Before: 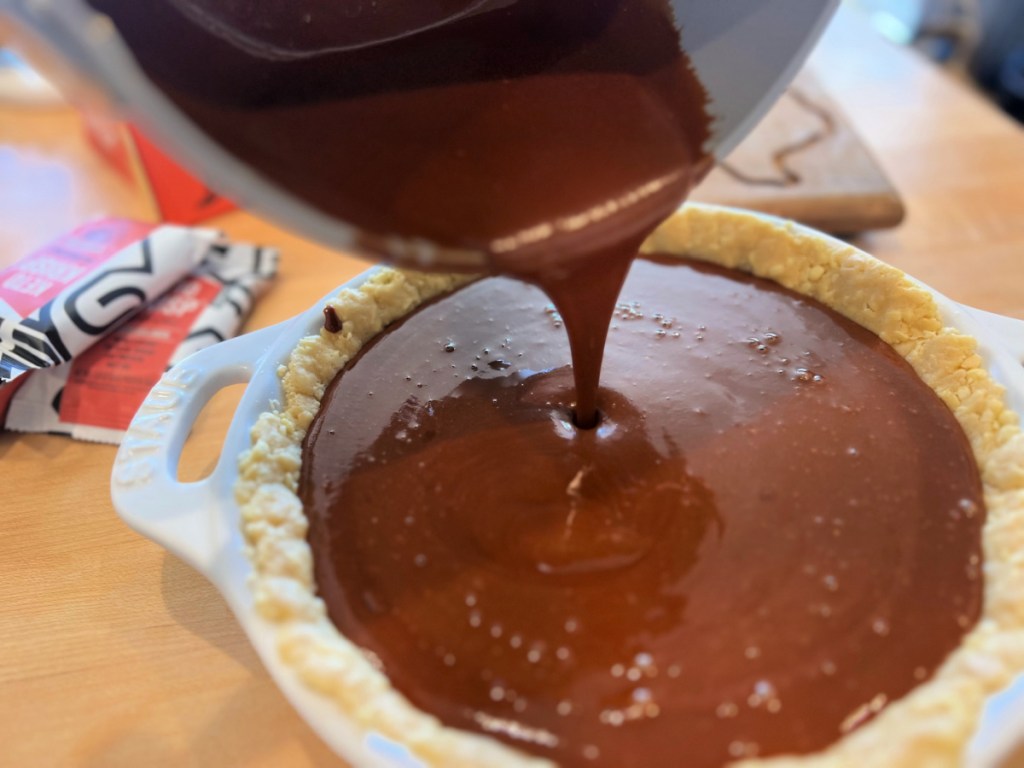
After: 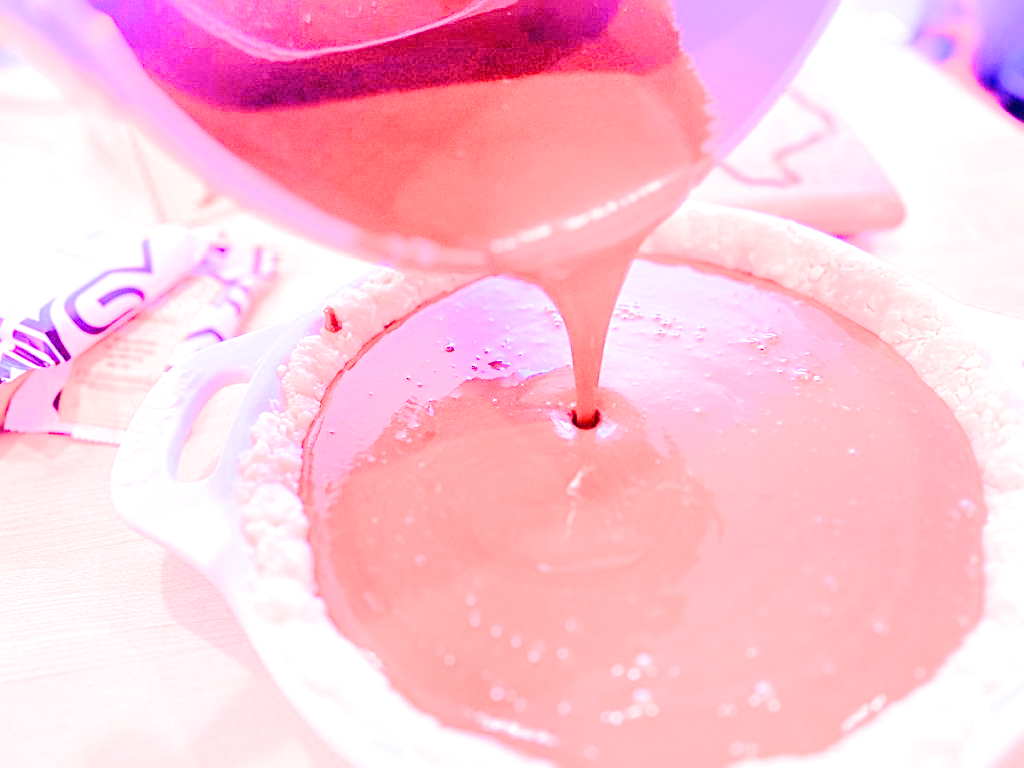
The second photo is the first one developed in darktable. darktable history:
white balance: red 8, blue 8
sharpen: on, module defaults
filmic rgb: black relative exposure -16 EV, white relative exposure 6.92 EV, hardness 4.7
